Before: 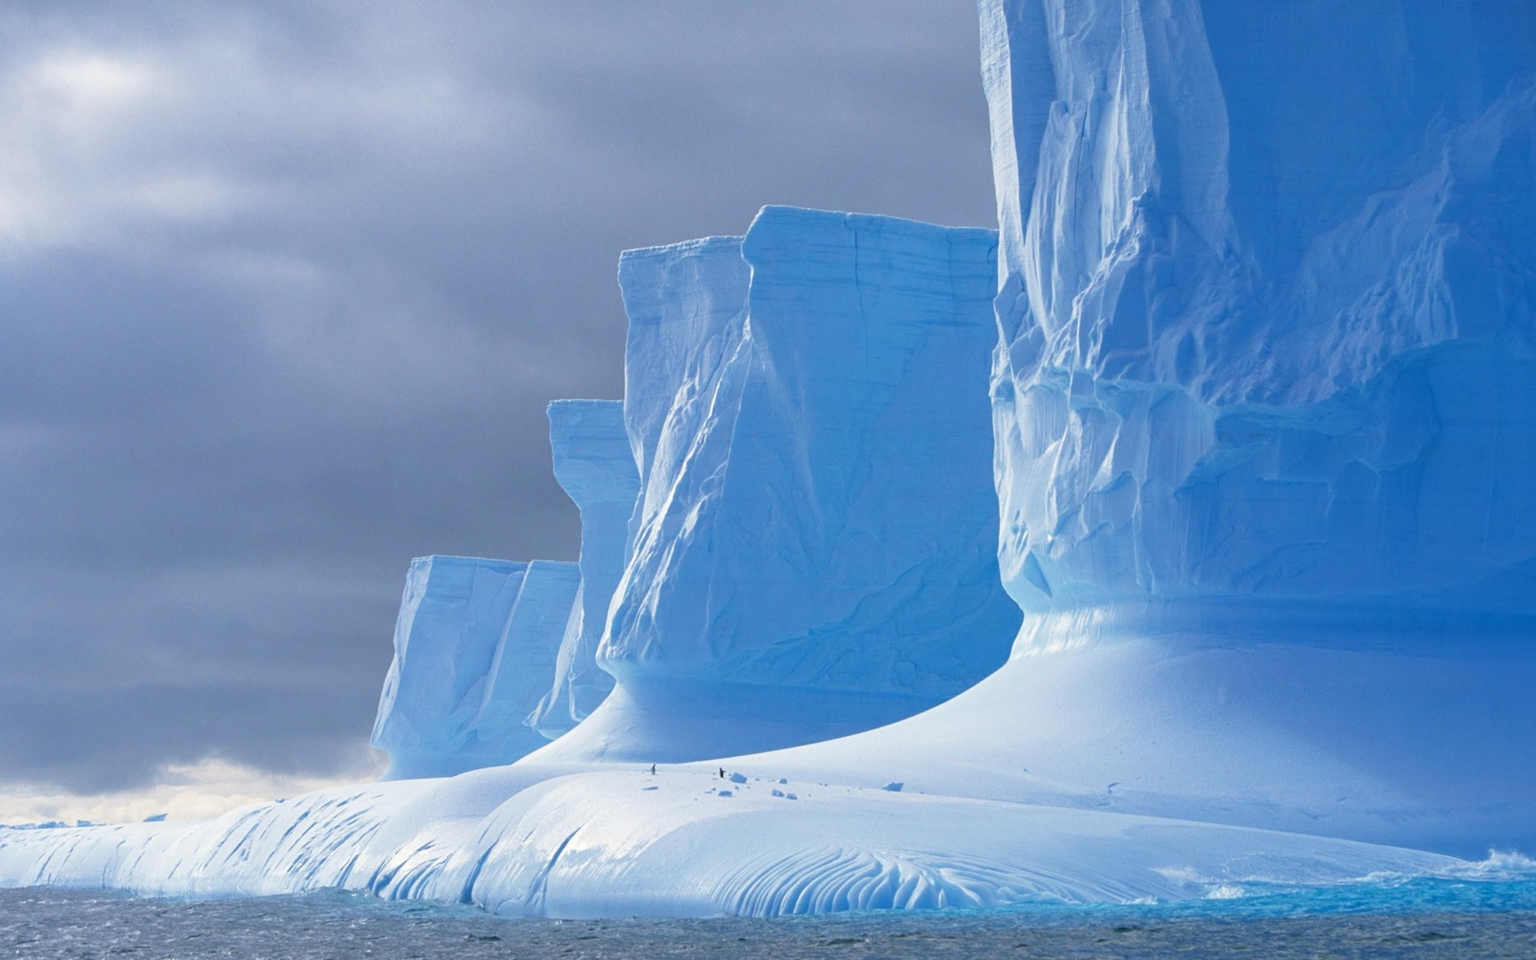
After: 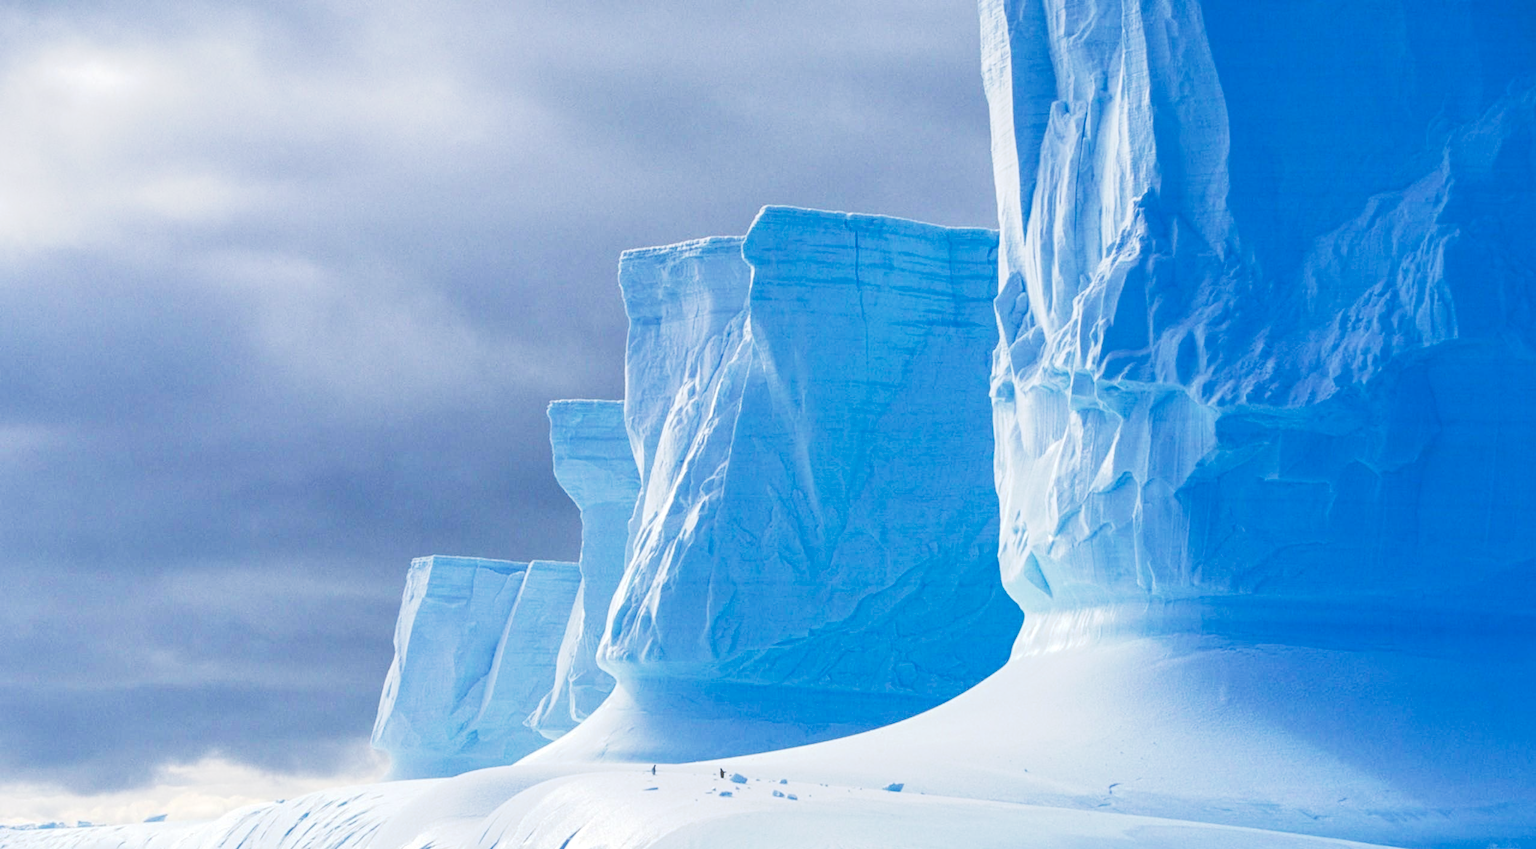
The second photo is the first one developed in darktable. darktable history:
tone curve: curves: ch0 [(0, 0) (0.003, 0.331) (0.011, 0.333) (0.025, 0.333) (0.044, 0.334) (0.069, 0.335) (0.1, 0.338) (0.136, 0.342) (0.177, 0.347) (0.224, 0.352) (0.277, 0.359) (0.335, 0.39) (0.399, 0.434) (0.468, 0.509) (0.543, 0.615) (0.623, 0.731) (0.709, 0.814) (0.801, 0.88) (0.898, 0.921) (1, 1)], preserve colors none
crop and rotate: top 0%, bottom 11.517%
local contrast: on, module defaults
color zones: curves: ch1 [(0.24, 0.629) (0.75, 0.5)]; ch2 [(0.255, 0.454) (0.745, 0.491)]
